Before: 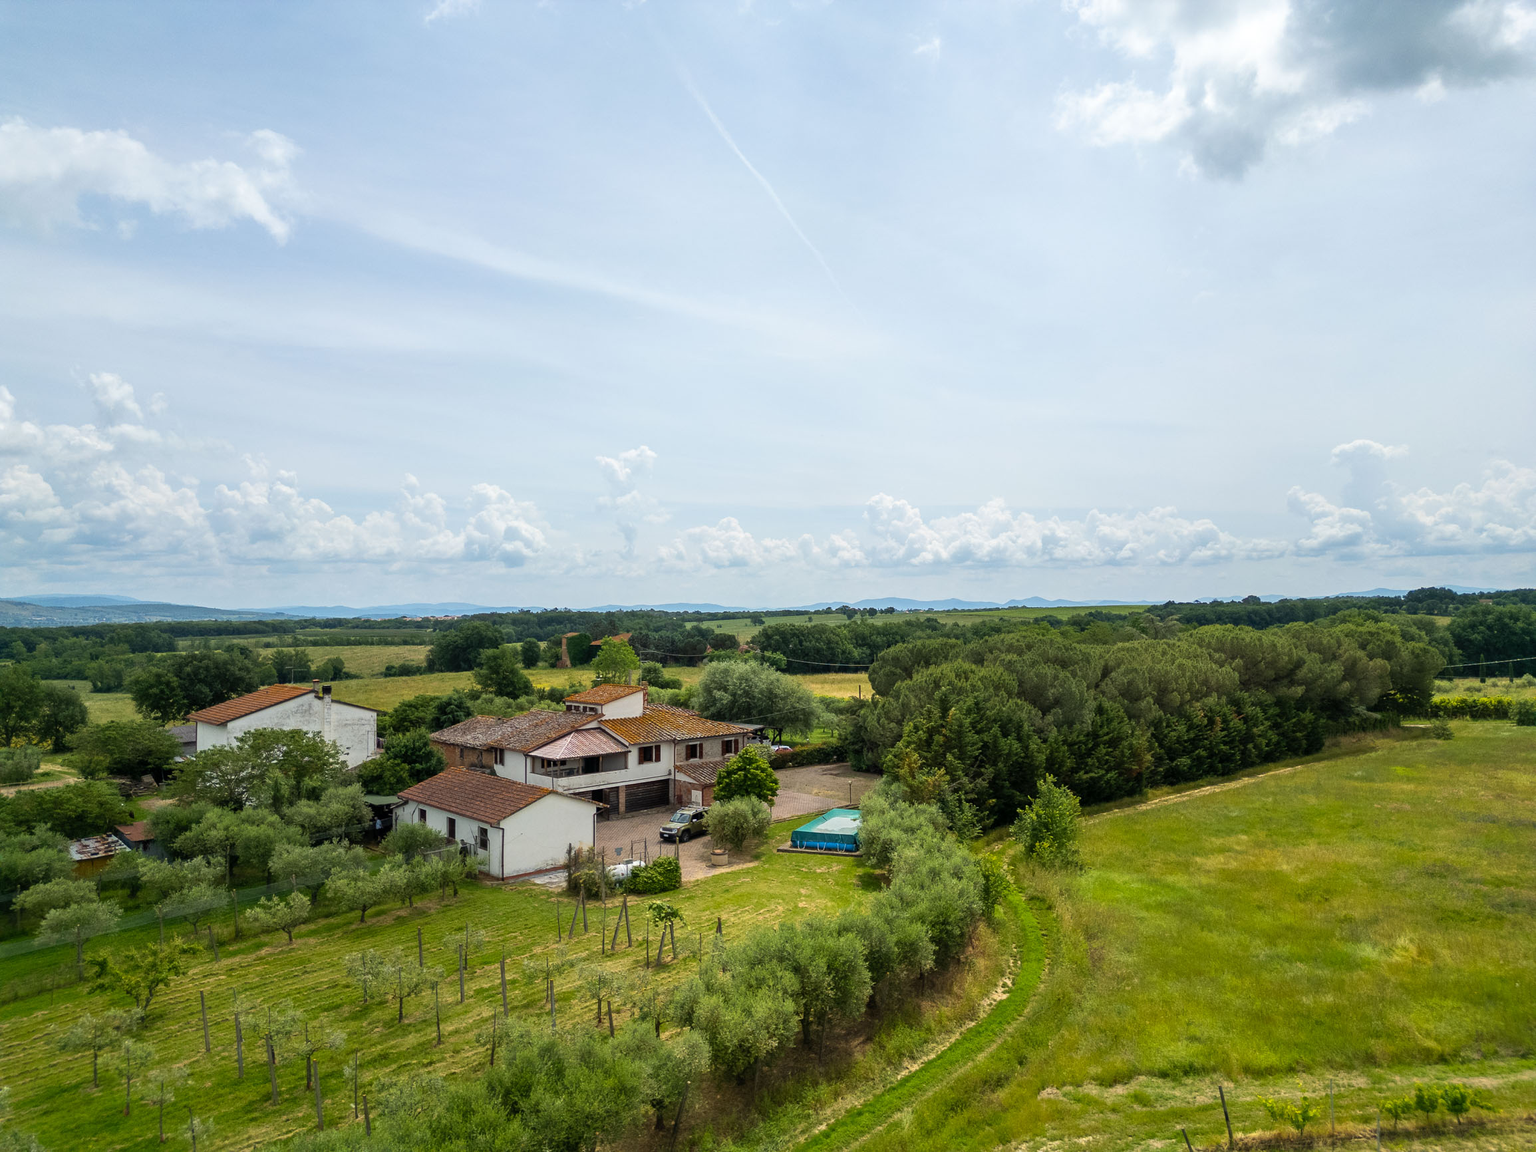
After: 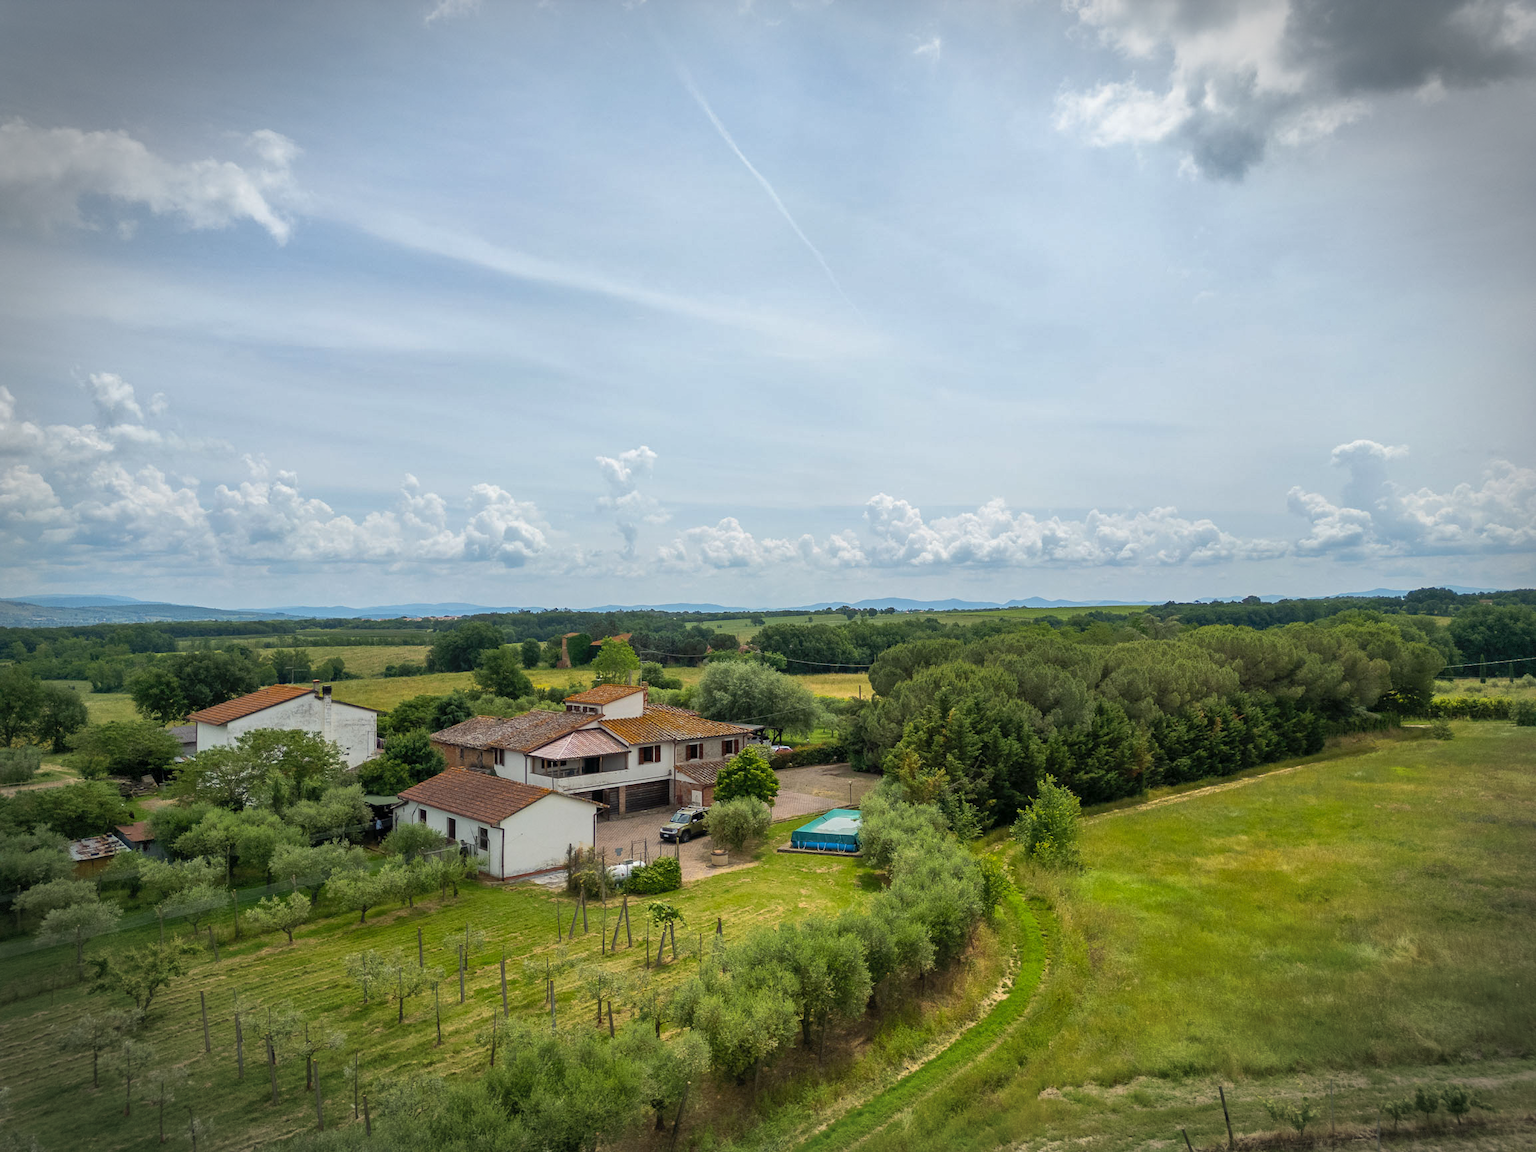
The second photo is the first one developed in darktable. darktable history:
vignetting: automatic ratio true, dithering 8-bit output
shadows and highlights: on, module defaults
